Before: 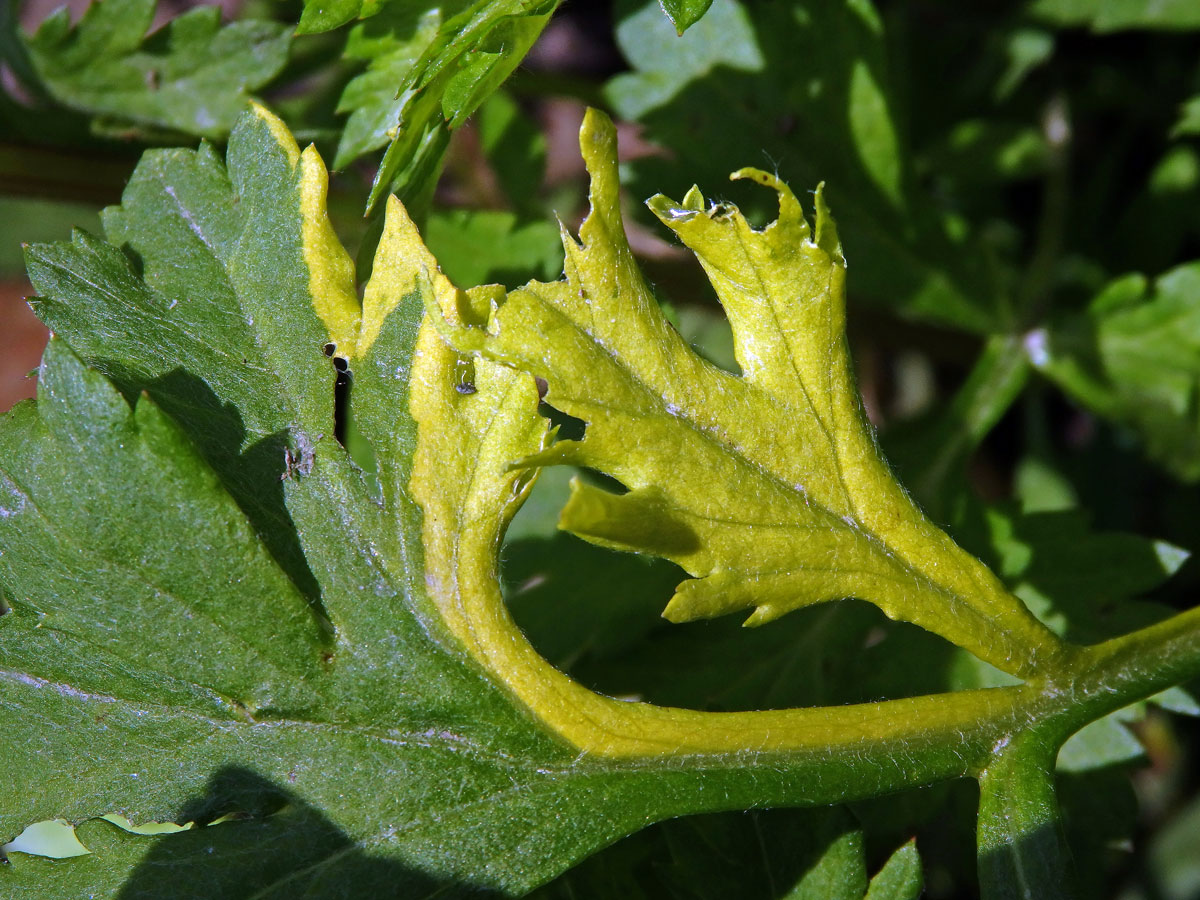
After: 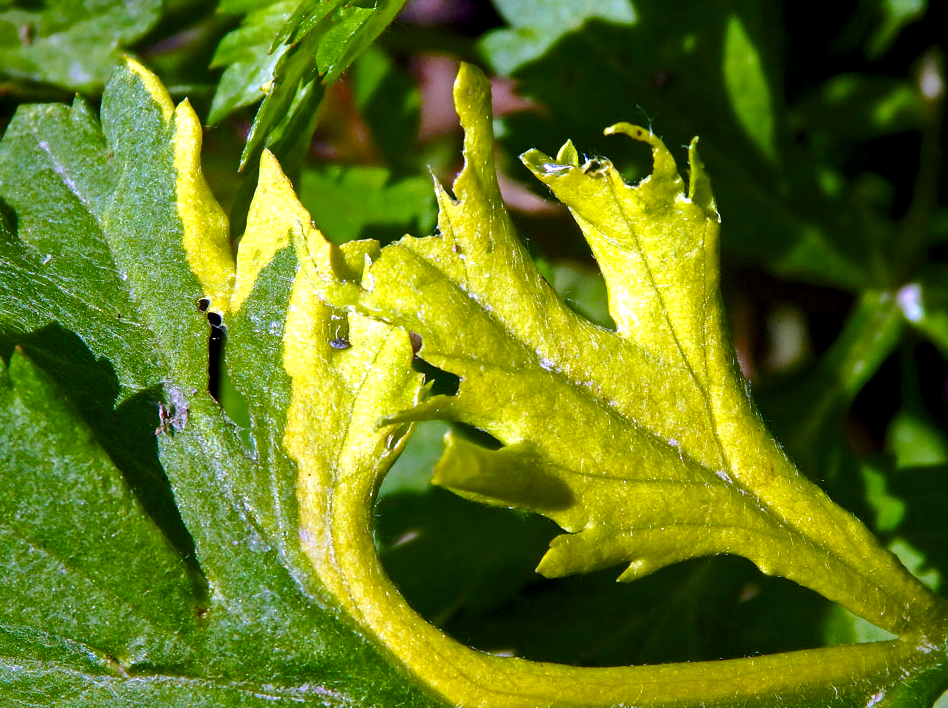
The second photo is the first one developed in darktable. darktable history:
crop and rotate: left 10.52%, top 5.09%, right 10.456%, bottom 16.174%
color balance rgb: global offset › luminance -0.466%, perceptual saturation grading › global saturation 20%, perceptual saturation grading › highlights -25.153%, perceptual saturation grading › shadows 24.179%, perceptual brilliance grading › global brilliance 25.625%, global vibrance 16.075%, saturation formula JzAzBz (2021)
